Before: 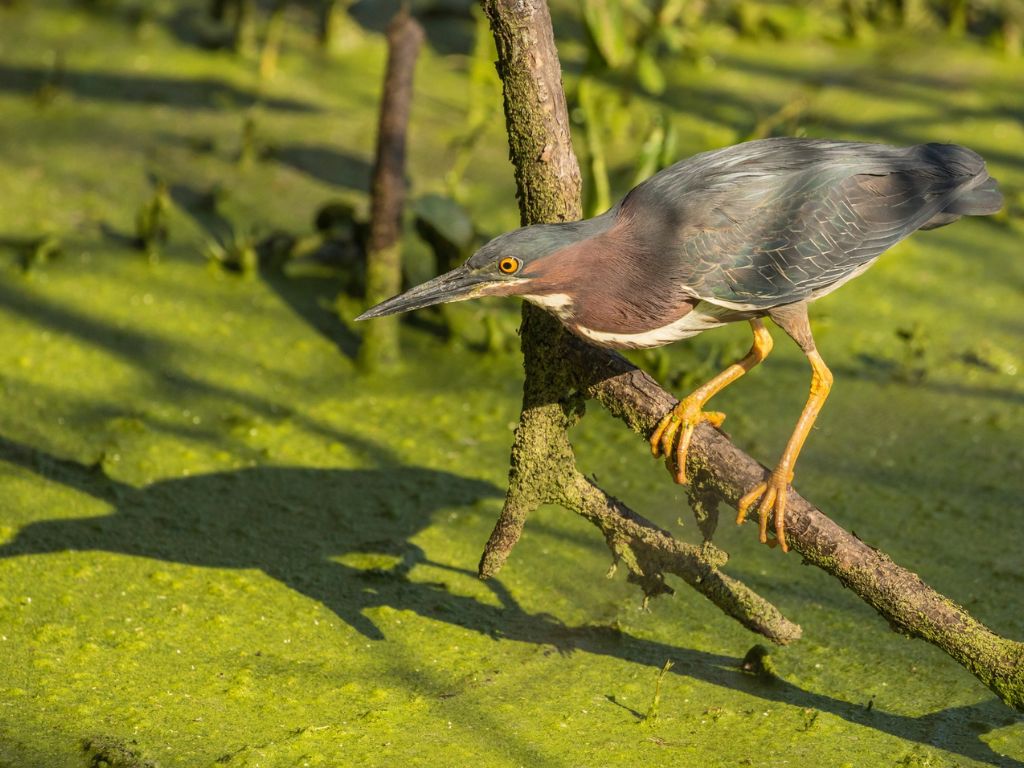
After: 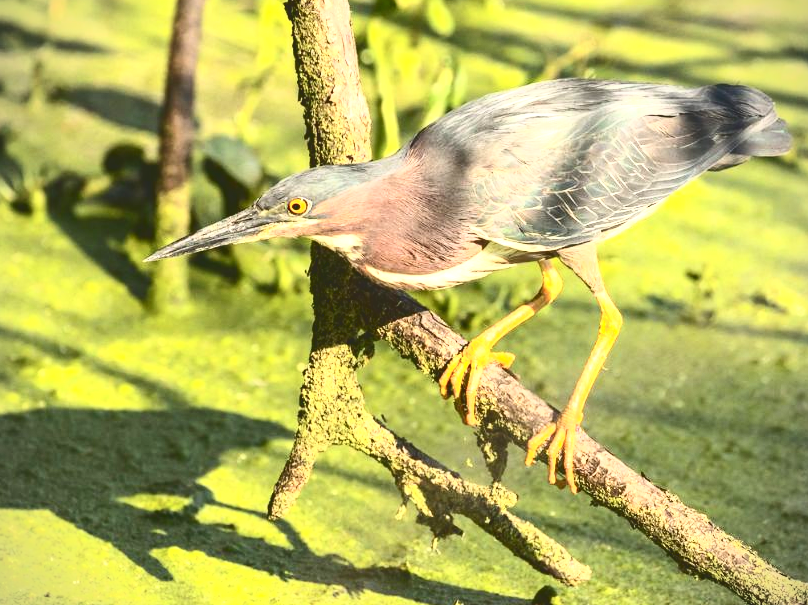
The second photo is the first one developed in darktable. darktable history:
tone curve: curves: ch0 [(0, 0) (0.003, 0.156) (0.011, 0.156) (0.025, 0.161) (0.044, 0.161) (0.069, 0.161) (0.1, 0.166) (0.136, 0.168) (0.177, 0.179) (0.224, 0.202) (0.277, 0.241) (0.335, 0.296) (0.399, 0.378) (0.468, 0.484) (0.543, 0.604) (0.623, 0.728) (0.709, 0.822) (0.801, 0.918) (0.898, 0.98) (1, 1)], color space Lab, independent channels, preserve colors none
crop and rotate: left 20.671%, top 7.743%, right 0.371%, bottom 13.375%
exposure: black level correction 0, exposure 1.104 EV, compensate highlight preservation false
vignetting: fall-off start 92.66%
